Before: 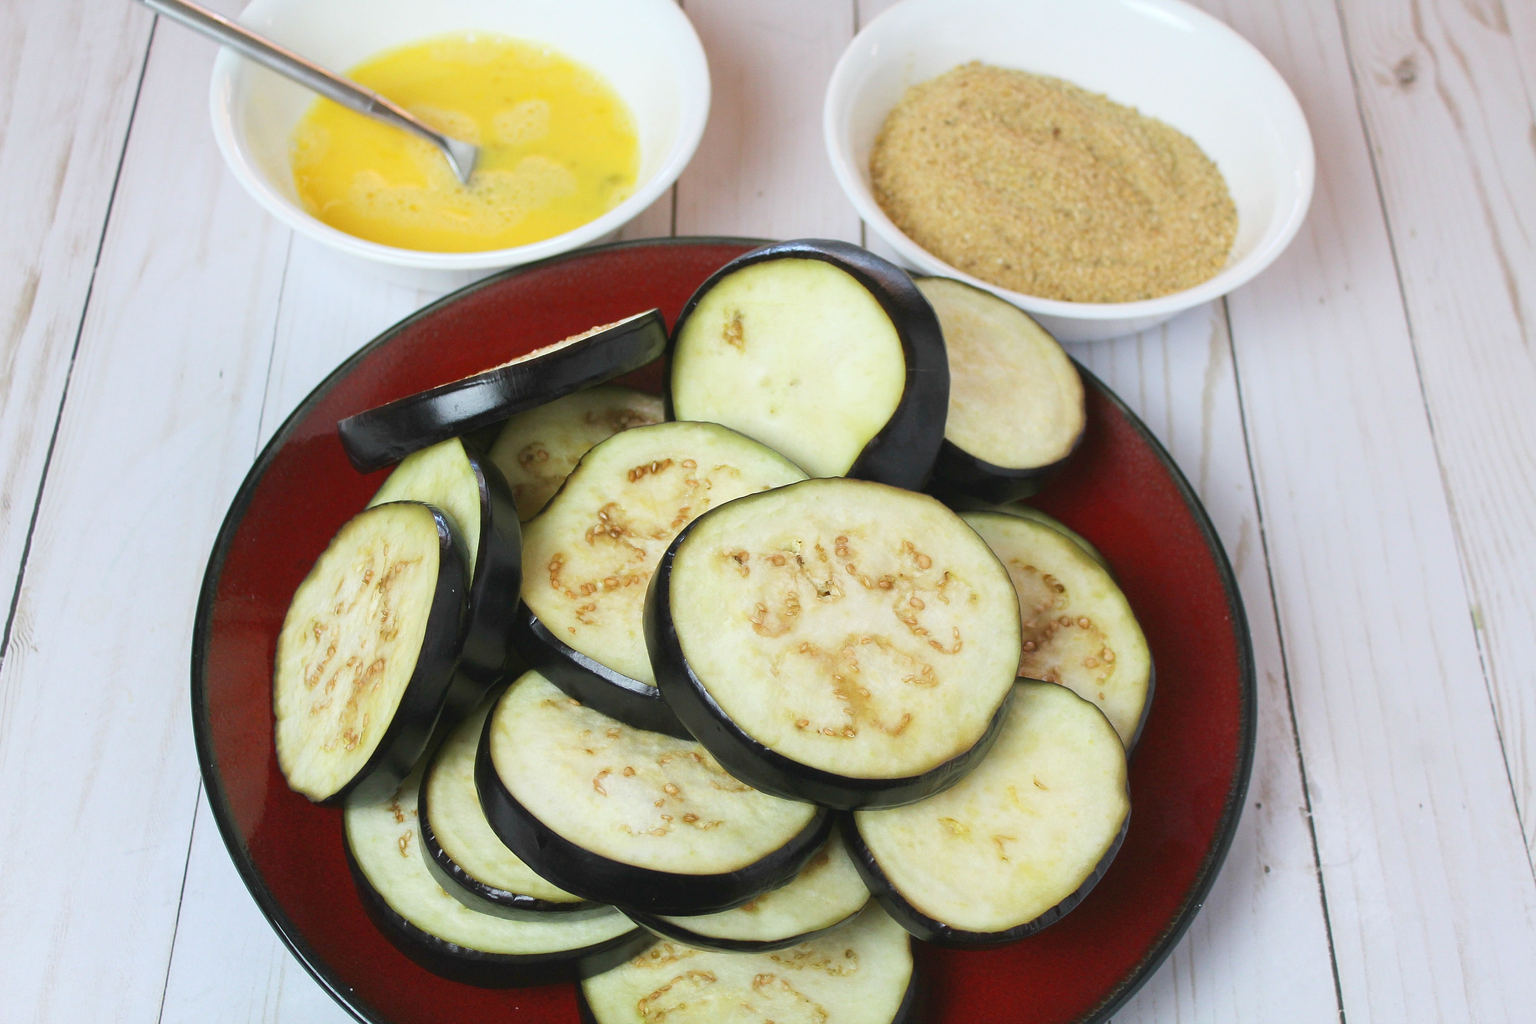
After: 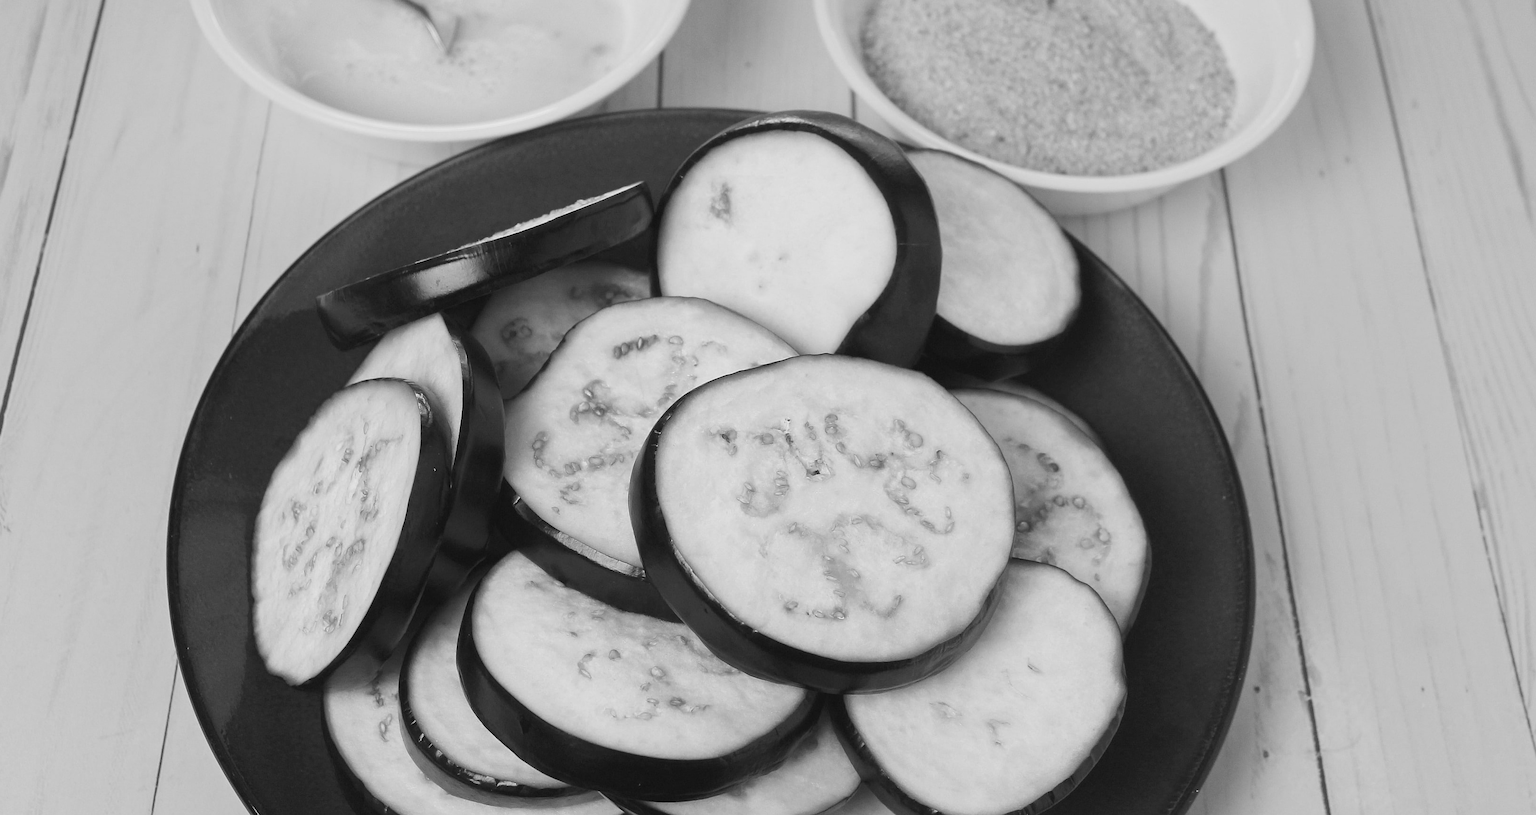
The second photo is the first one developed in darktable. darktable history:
crop and rotate: left 1.814%, top 12.818%, right 0.25%, bottom 9.225%
monochrome: a 26.22, b 42.67, size 0.8
